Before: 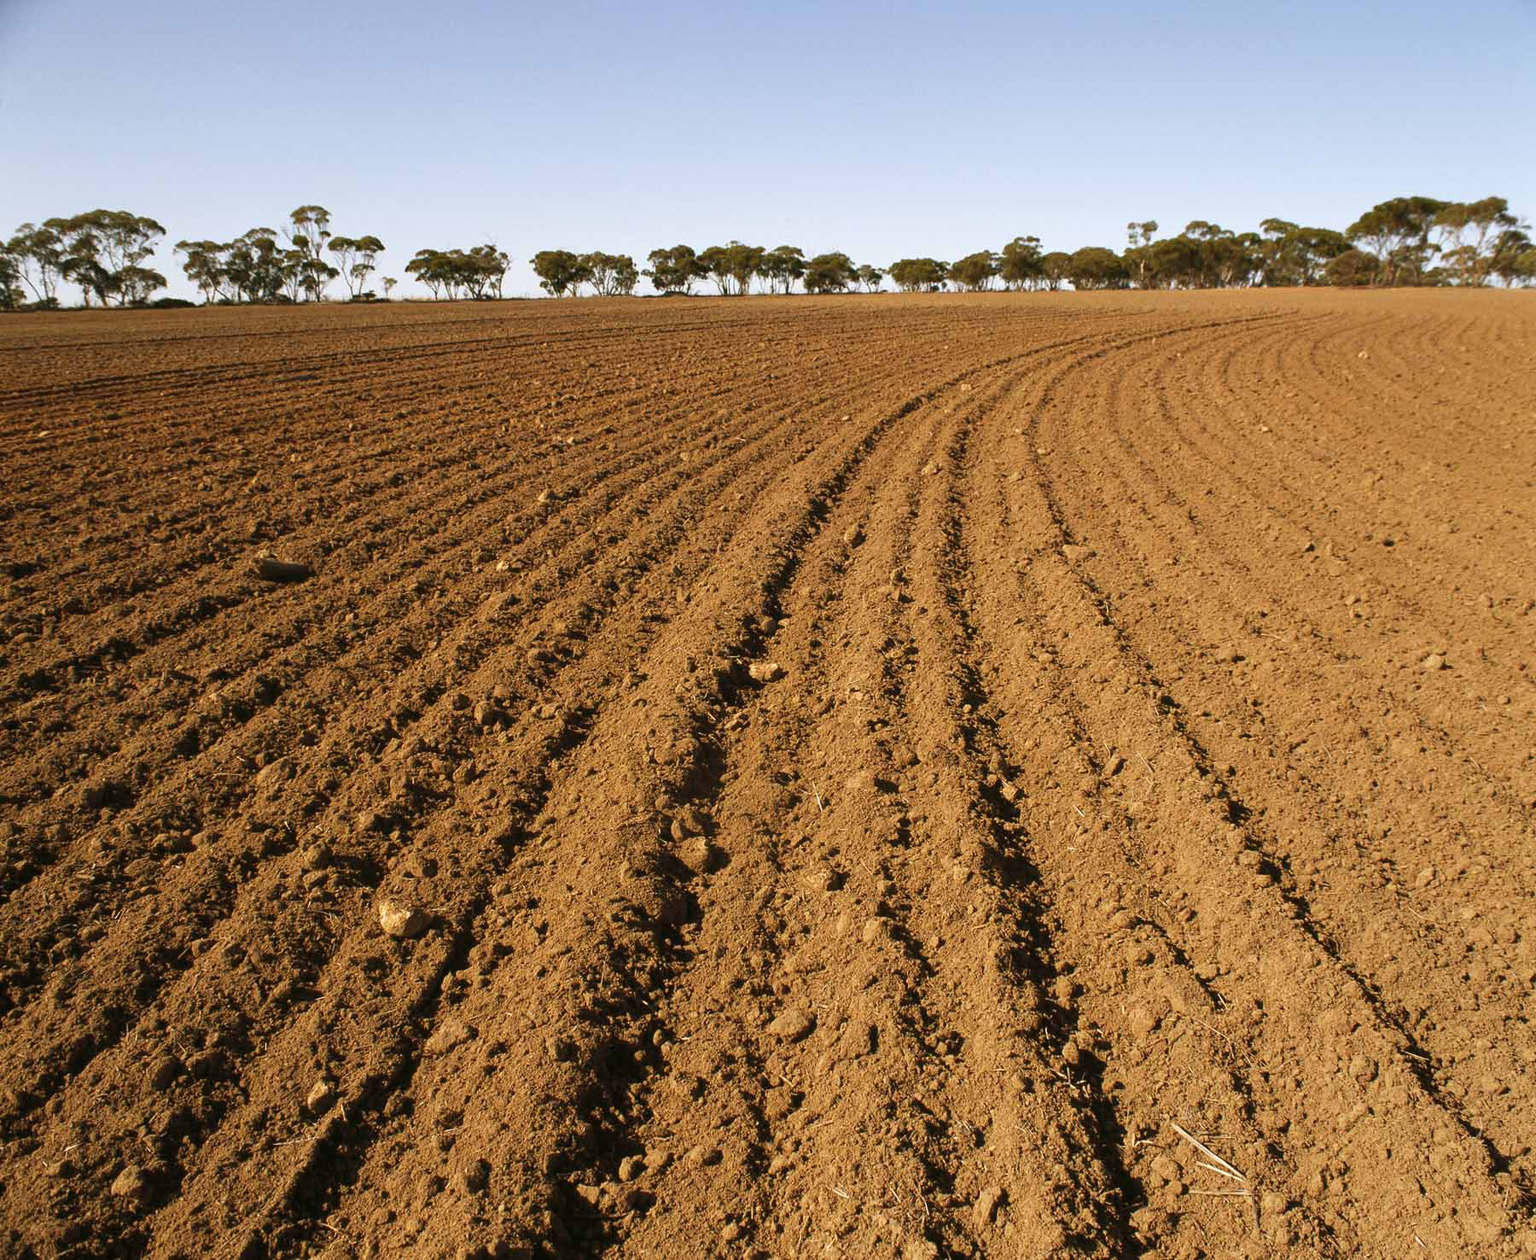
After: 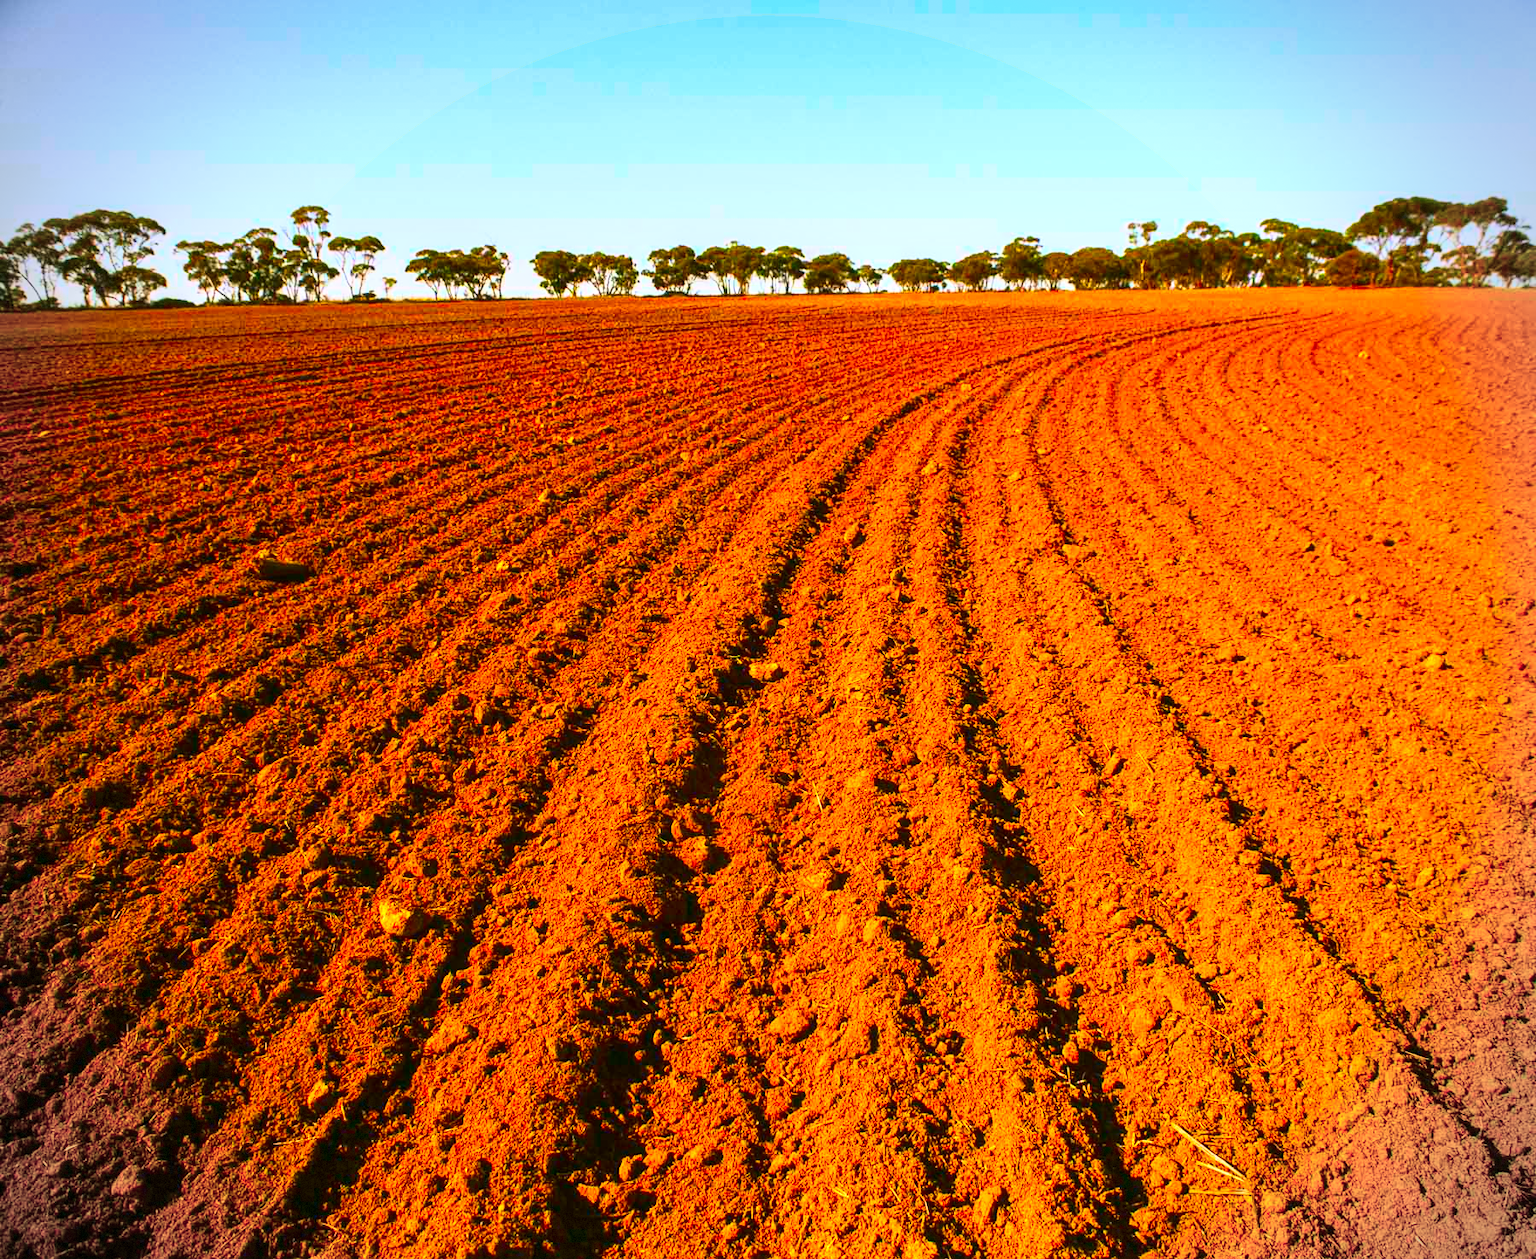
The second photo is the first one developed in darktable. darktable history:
vignetting: dithering 8-bit output, unbound false
local contrast: on, module defaults
tone curve: curves: ch0 [(0, 0.013) (0.198, 0.175) (0.512, 0.582) (0.625, 0.754) (0.81, 0.934) (1, 1)], color space Lab, linked channels, preserve colors none
color correction: saturation 3
